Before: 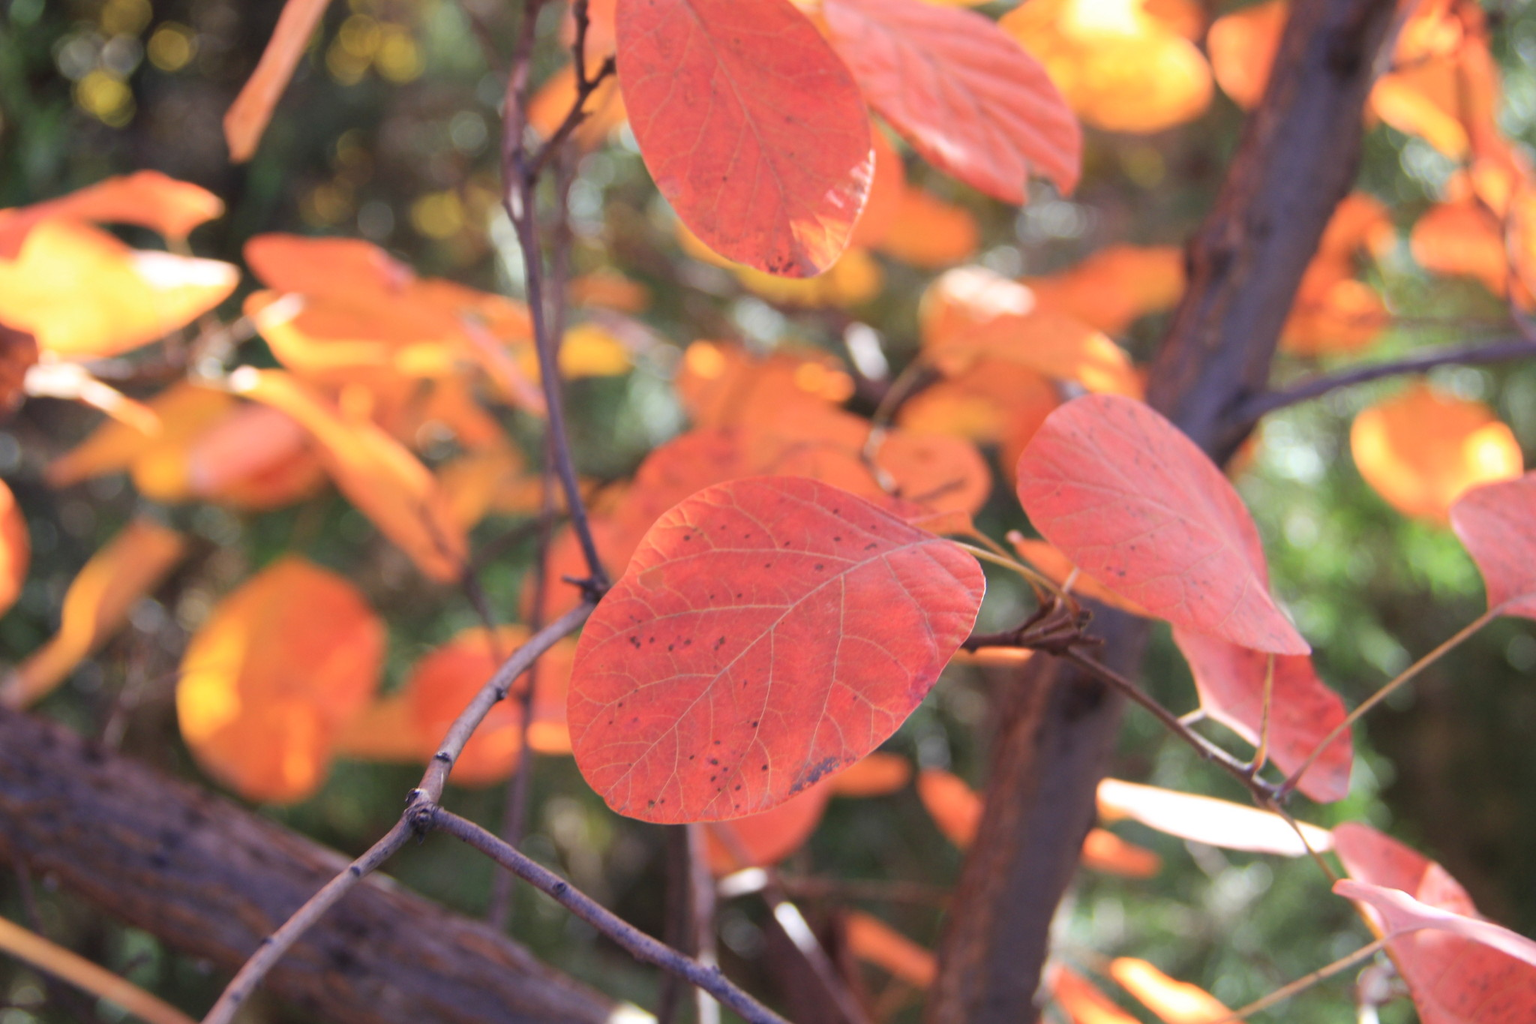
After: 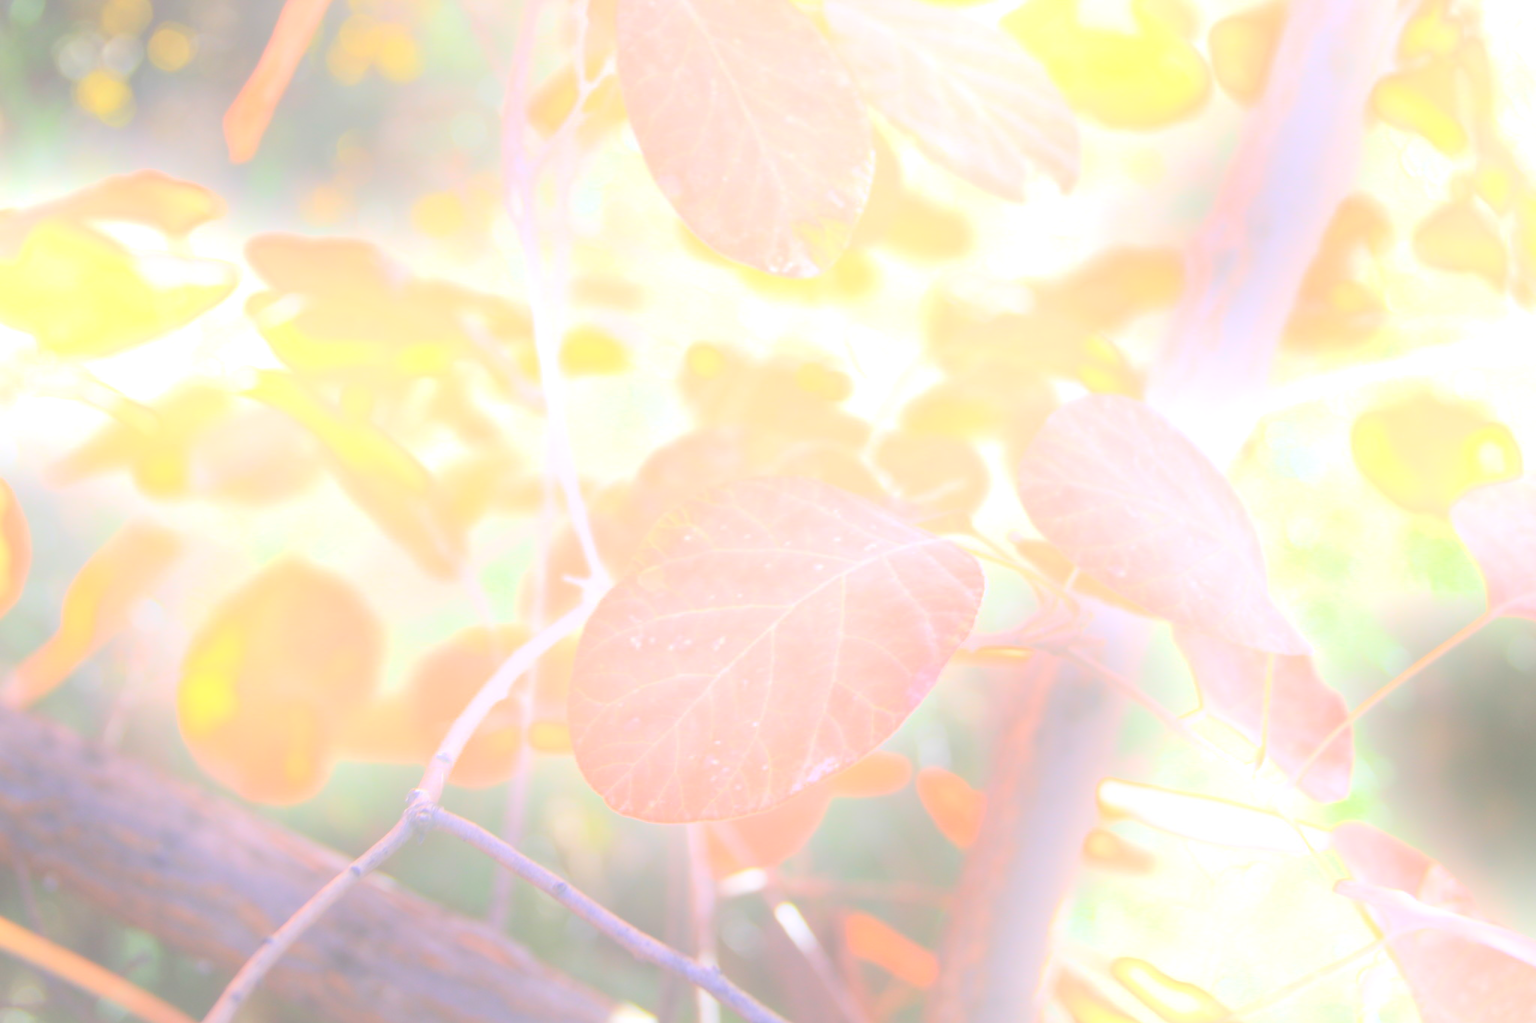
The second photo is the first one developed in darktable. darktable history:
bloom: size 25%, threshold 5%, strength 90%
contrast brightness saturation: saturation -0.04
